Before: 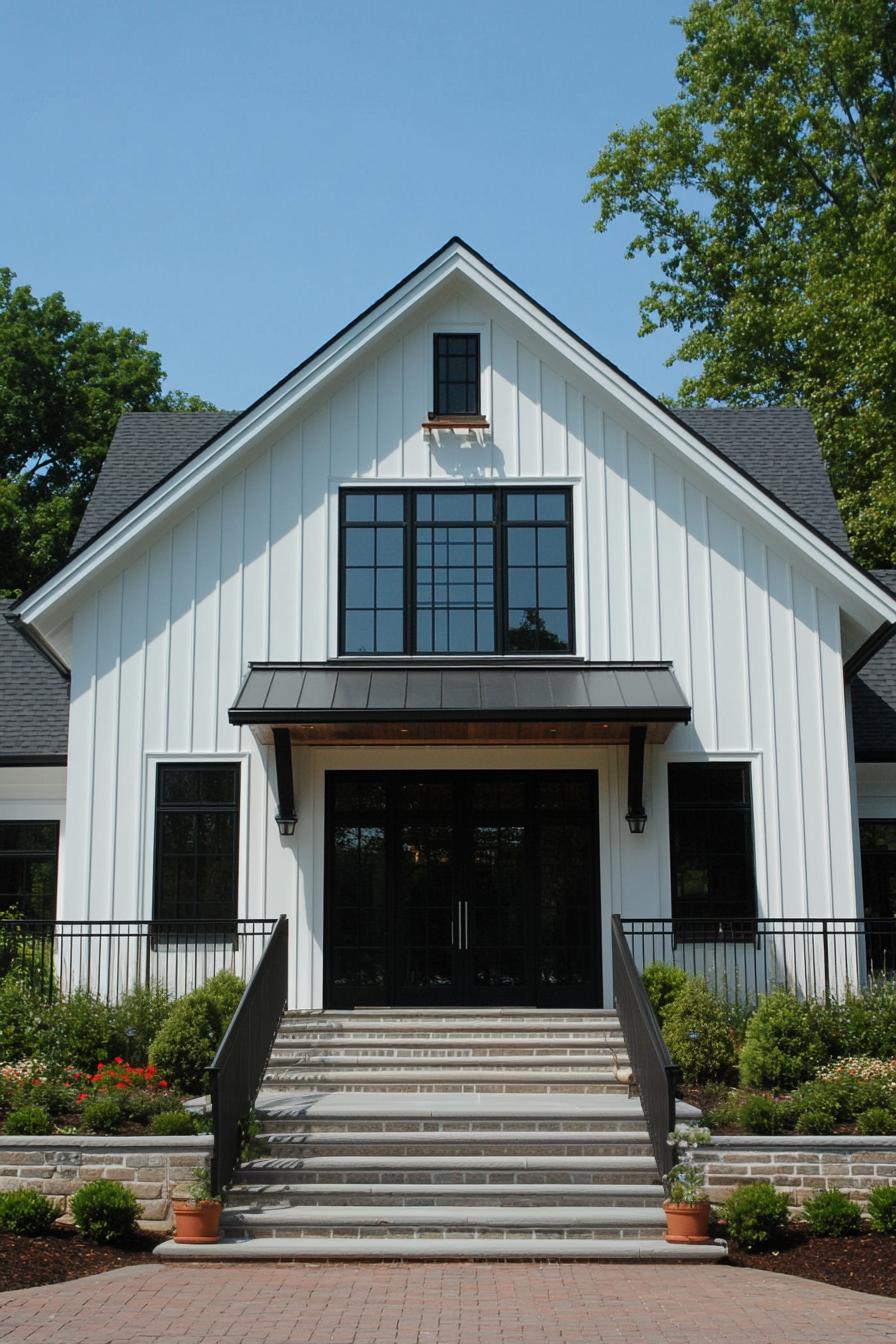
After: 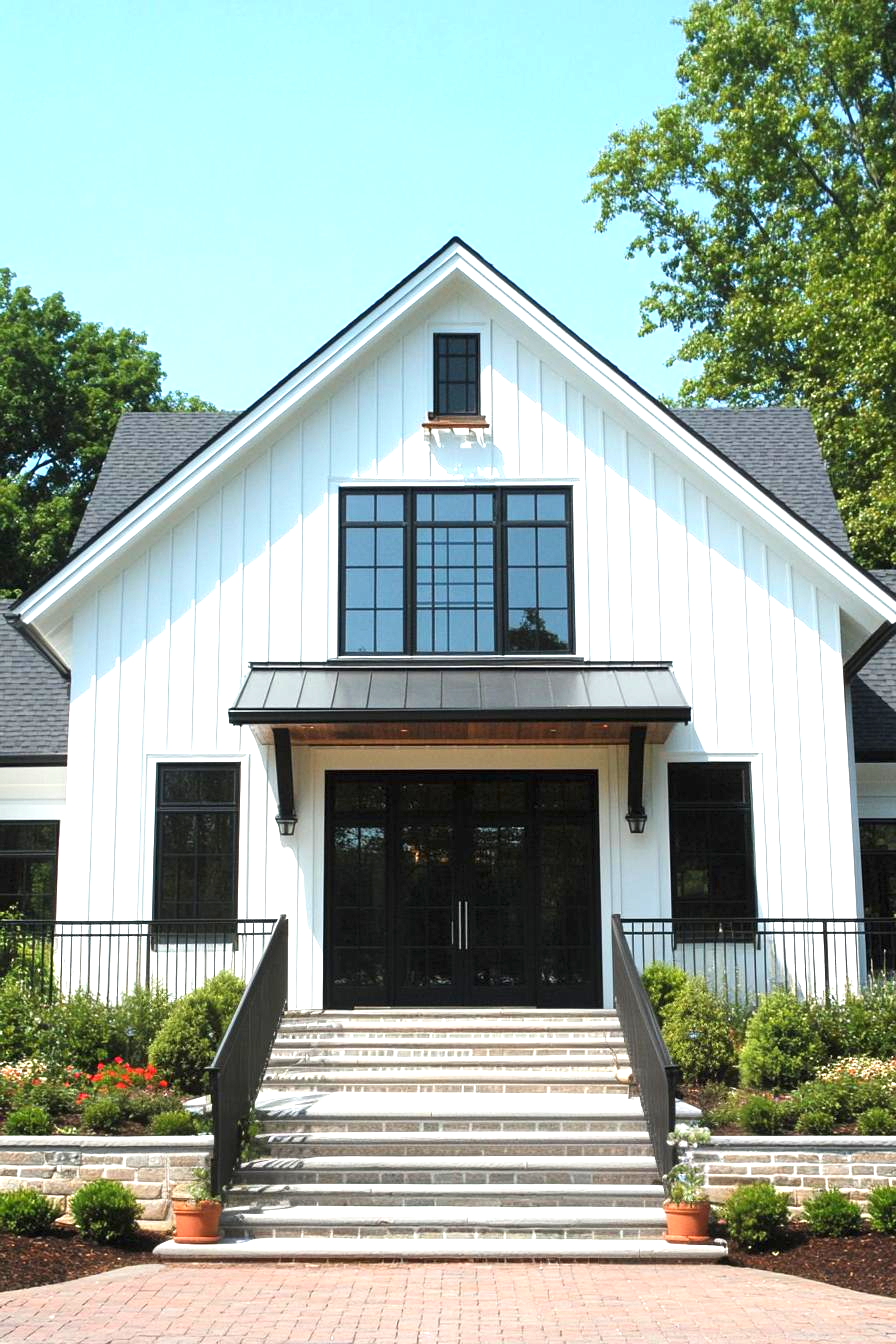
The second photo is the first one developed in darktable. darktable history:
exposure: black level correction 0, exposure 1.455 EV, compensate highlight preservation false
